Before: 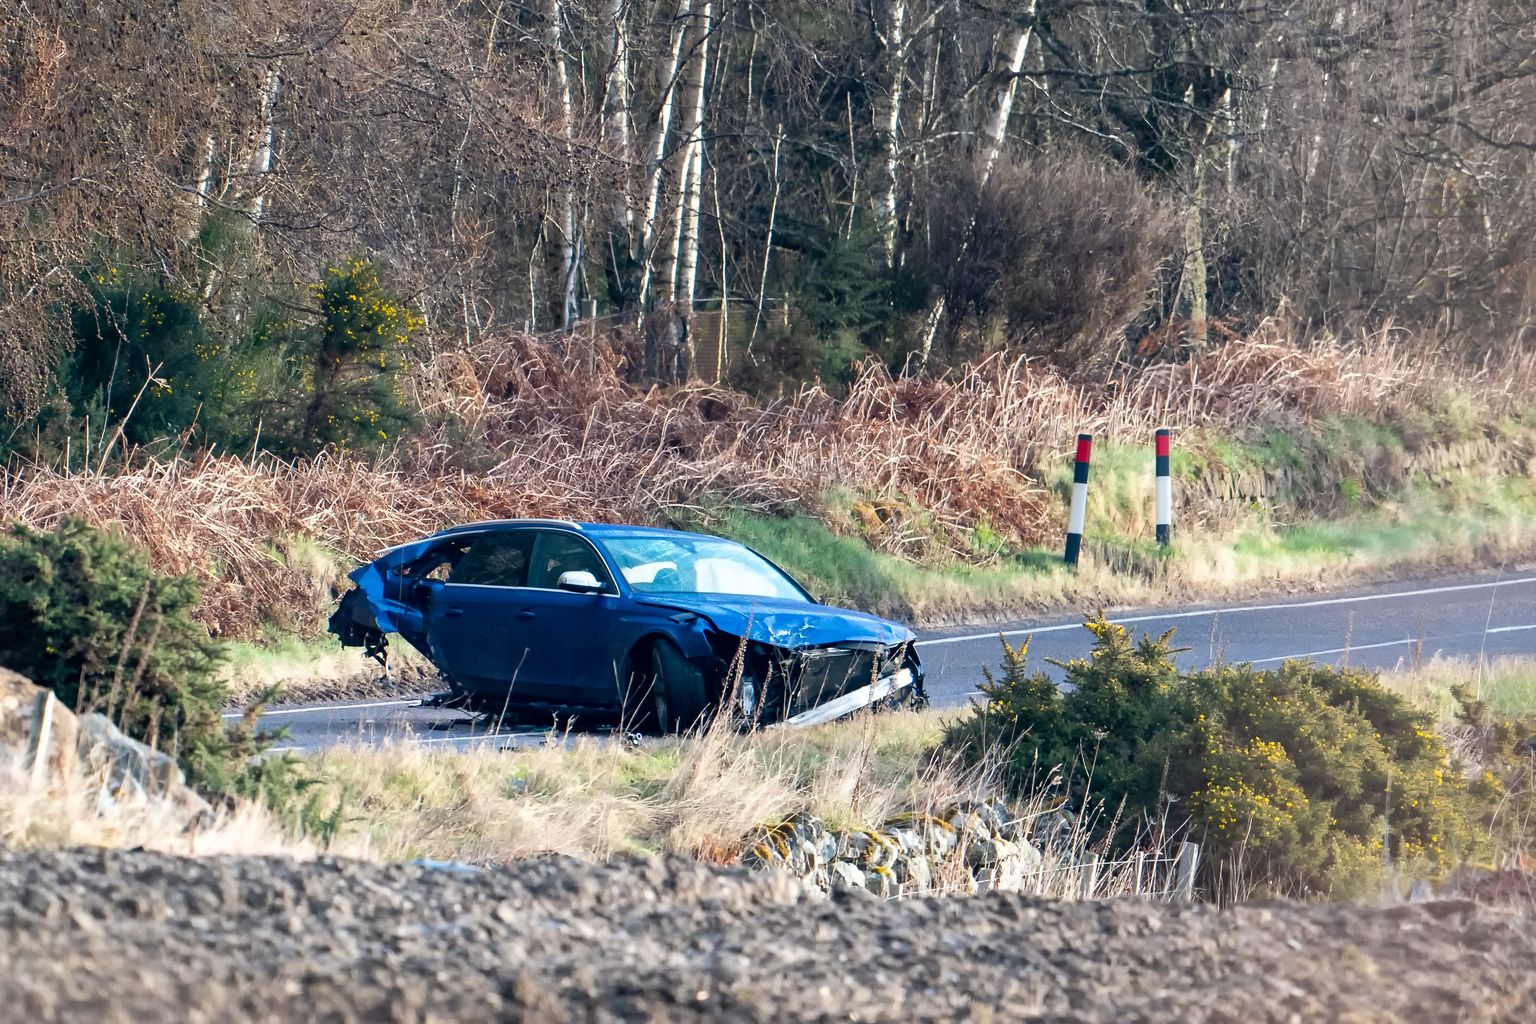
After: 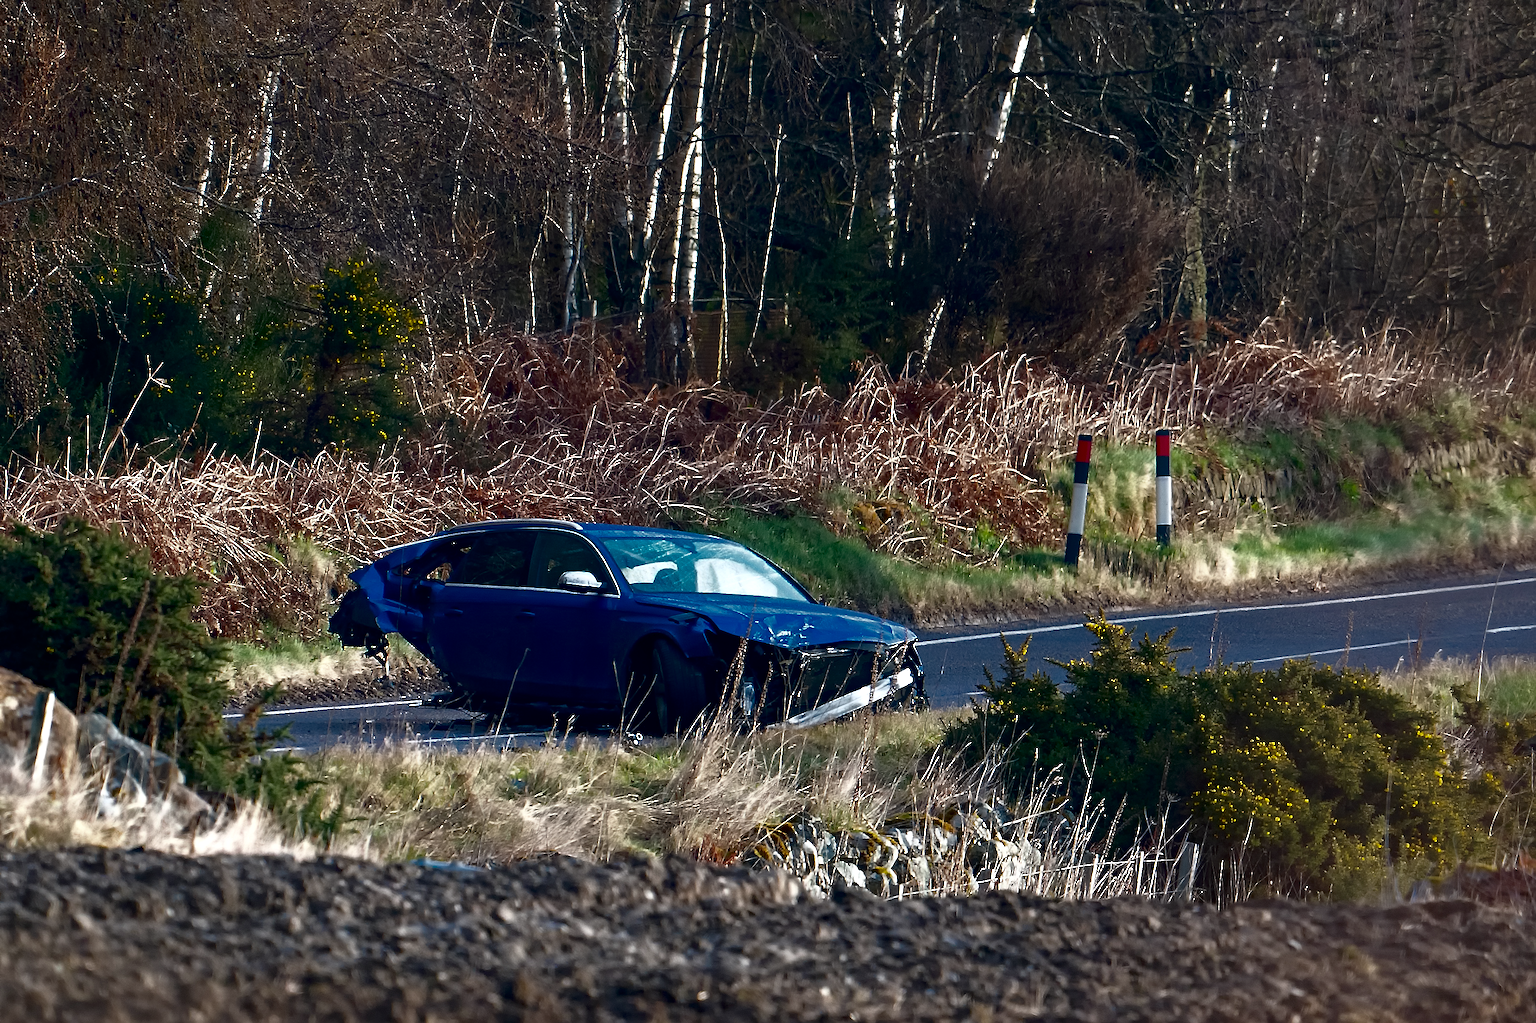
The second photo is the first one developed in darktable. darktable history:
sharpen: on, module defaults
base curve: curves: ch0 [(0, 0) (0.826, 0.587) (1, 1)]
haze removal: compatibility mode true, adaptive false
contrast brightness saturation: contrast 0.13, brightness -0.24, saturation 0.14
